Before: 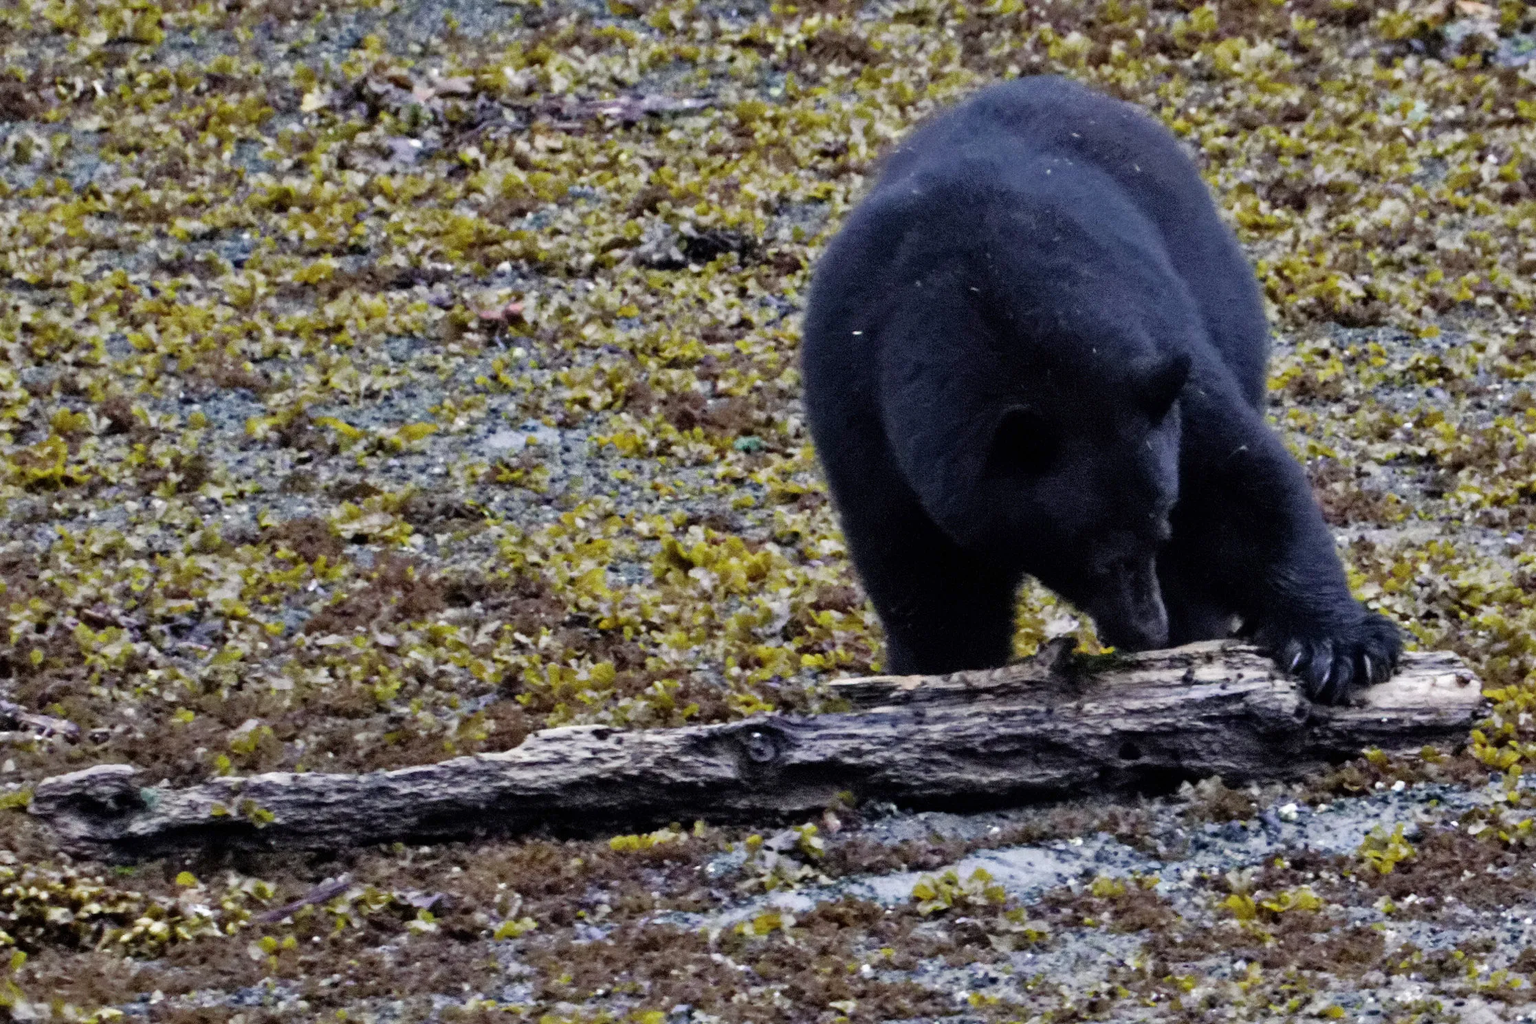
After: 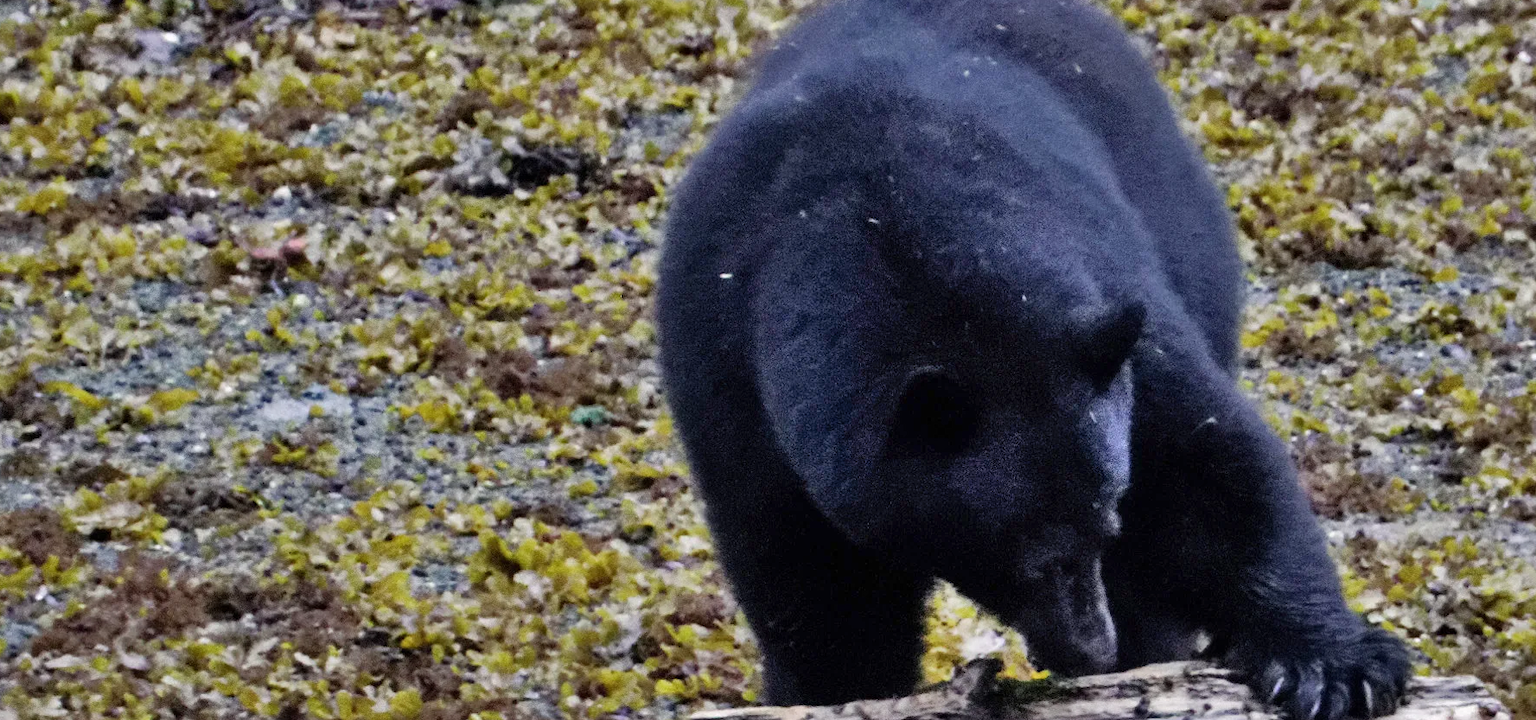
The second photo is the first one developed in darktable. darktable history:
crop: left 18.238%, top 11.084%, right 2.183%, bottom 32.902%
shadows and highlights: soften with gaussian
